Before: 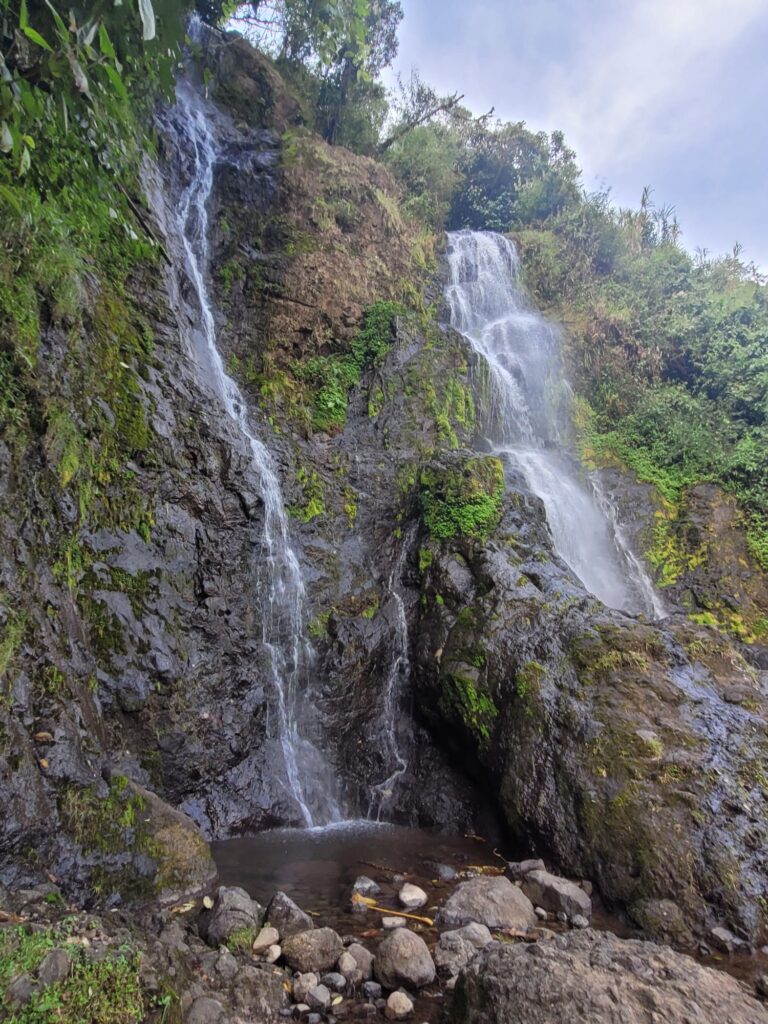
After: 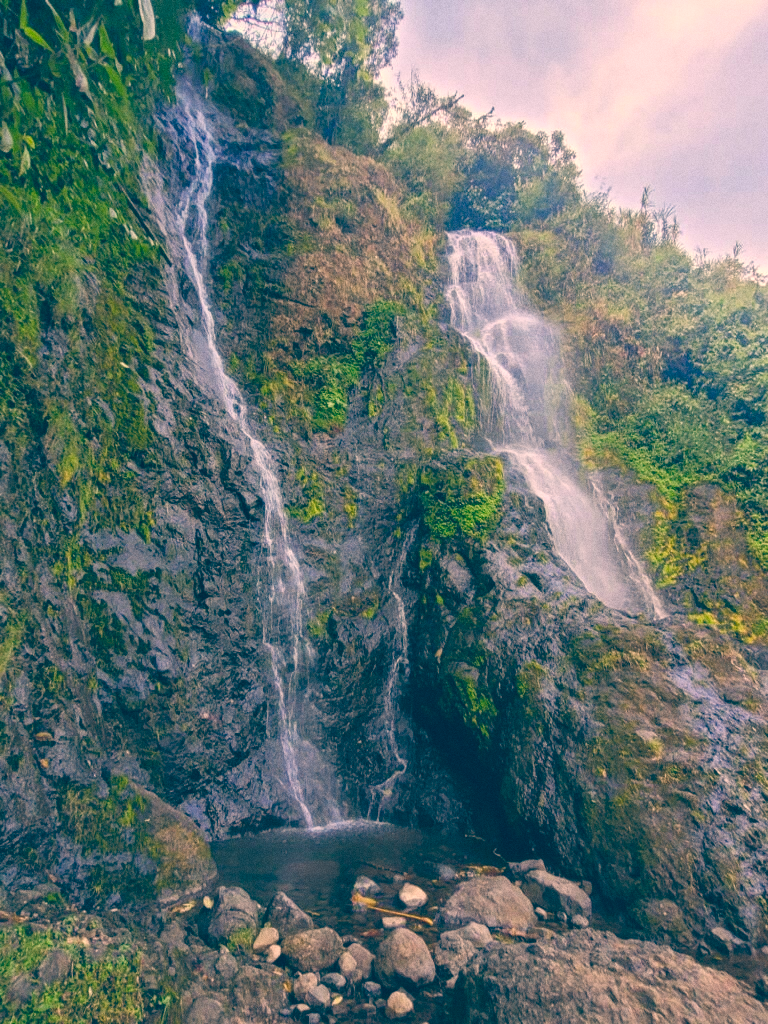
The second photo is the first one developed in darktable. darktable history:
grain: coarseness 0.09 ISO
color balance: lift [1.006, 0.985, 1.002, 1.015], gamma [1, 0.953, 1.008, 1.047], gain [1.076, 1.13, 1.004, 0.87]
color balance rgb: shadows lift › chroma 2%, shadows lift › hue 247.2°, power › chroma 0.3%, power › hue 25.2°, highlights gain › chroma 3%, highlights gain › hue 60°, global offset › luminance 0.75%, perceptual saturation grading › global saturation 20%, perceptual saturation grading › highlights -20%, perceptual saturation grading › shadows 30%, global vibrance 20%
